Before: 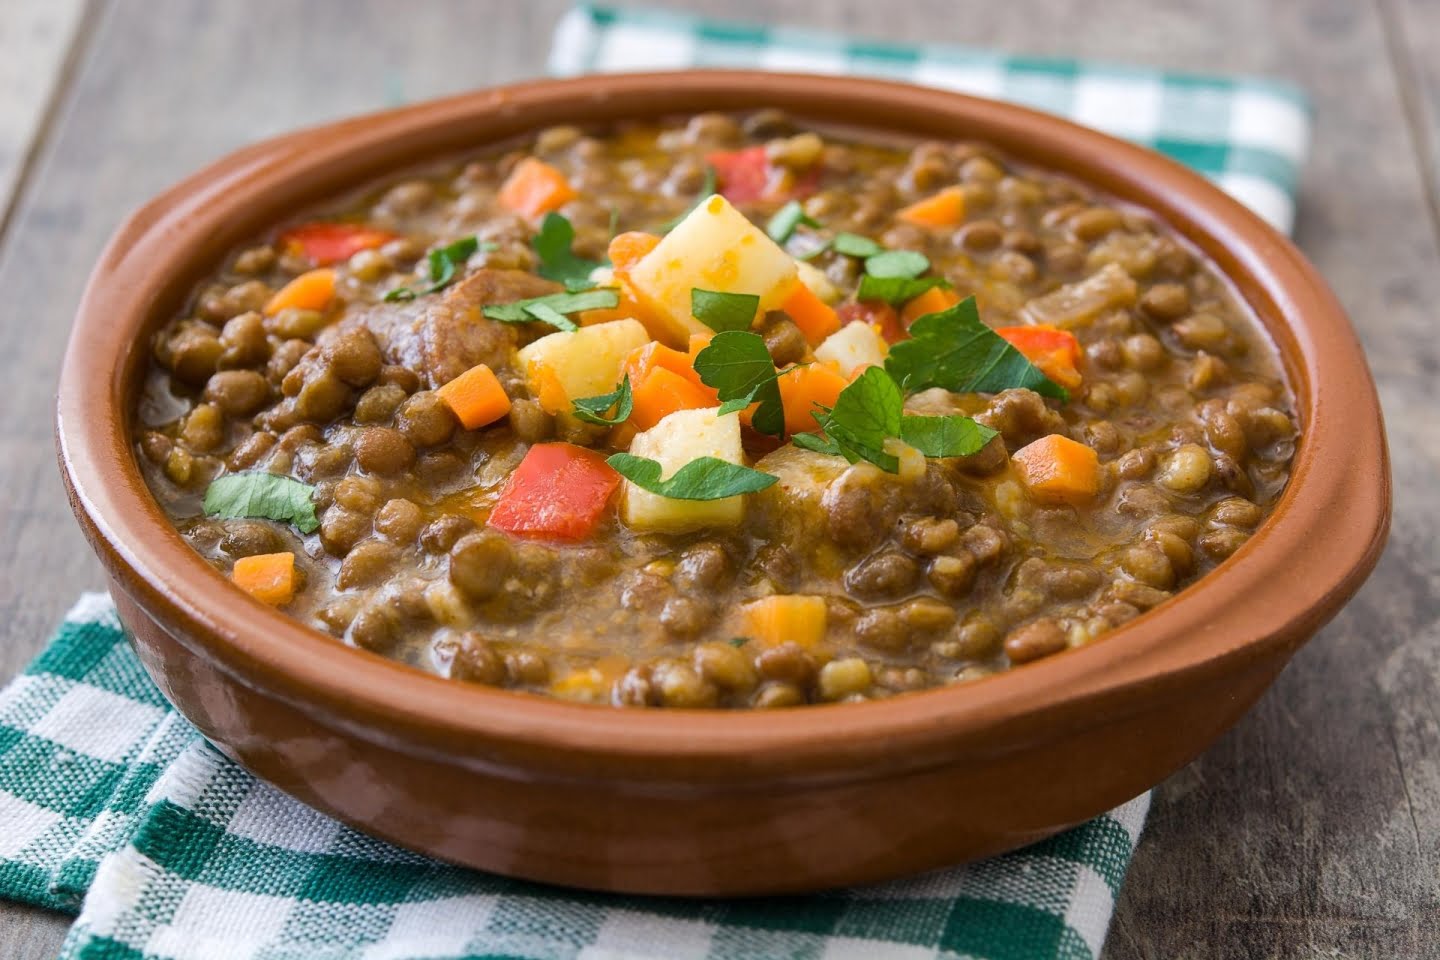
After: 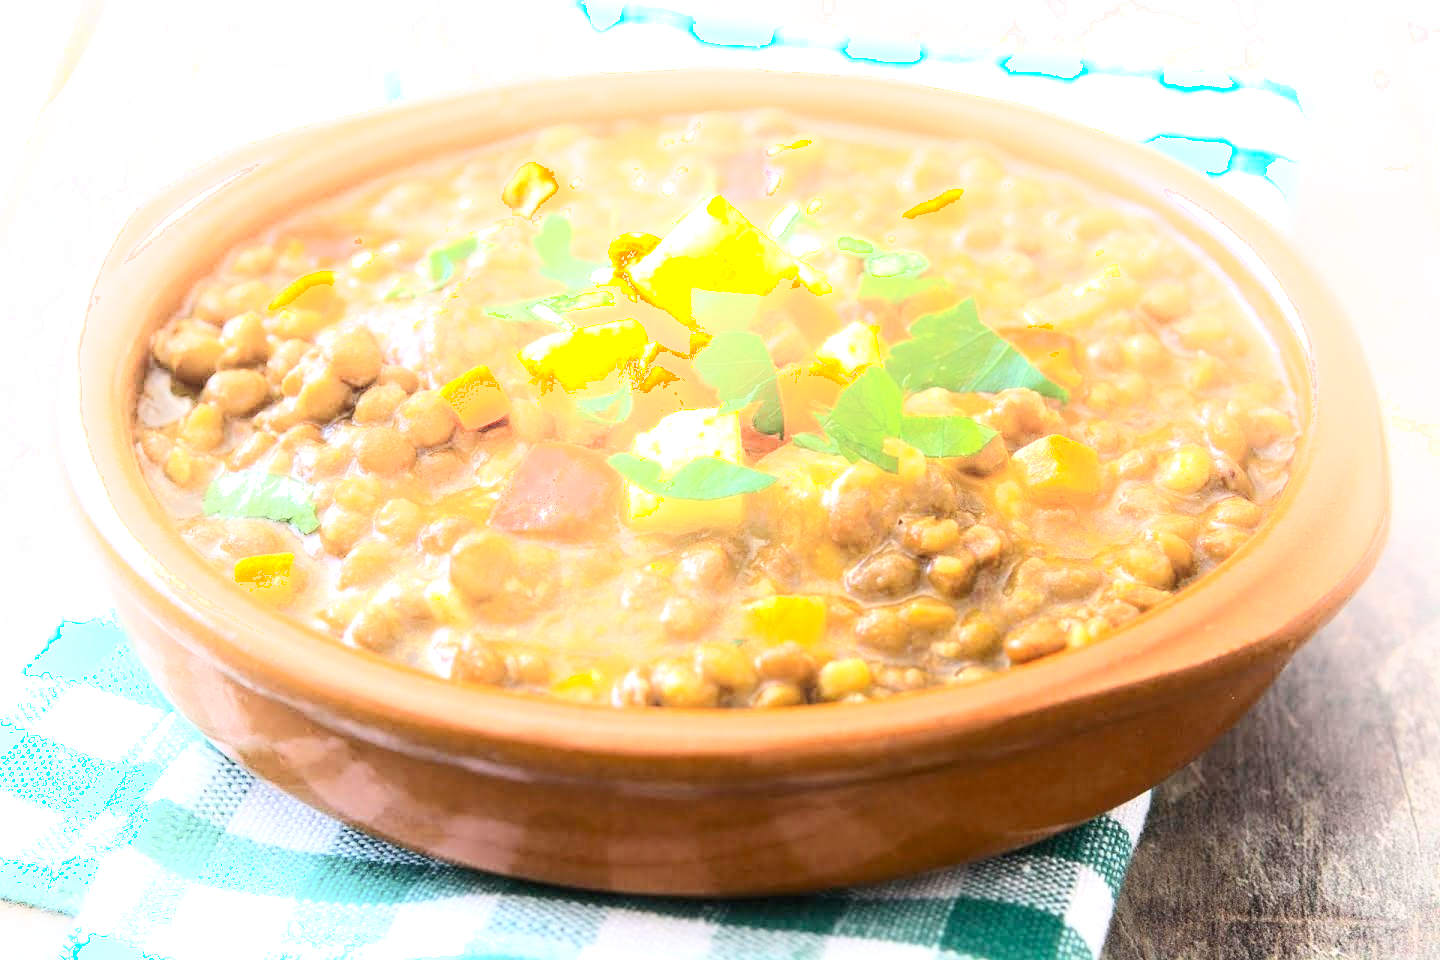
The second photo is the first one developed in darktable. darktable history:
contrast brightness saturation: contrast 0.2, brightness 0.16, saturation 0.22
shadows and highlights: shadows -90, highlights 90, soften with gaussian
exposure: black level correction 0, exposure 1.2 EV, compensate exposure bias true, compensate highlight preservation false
